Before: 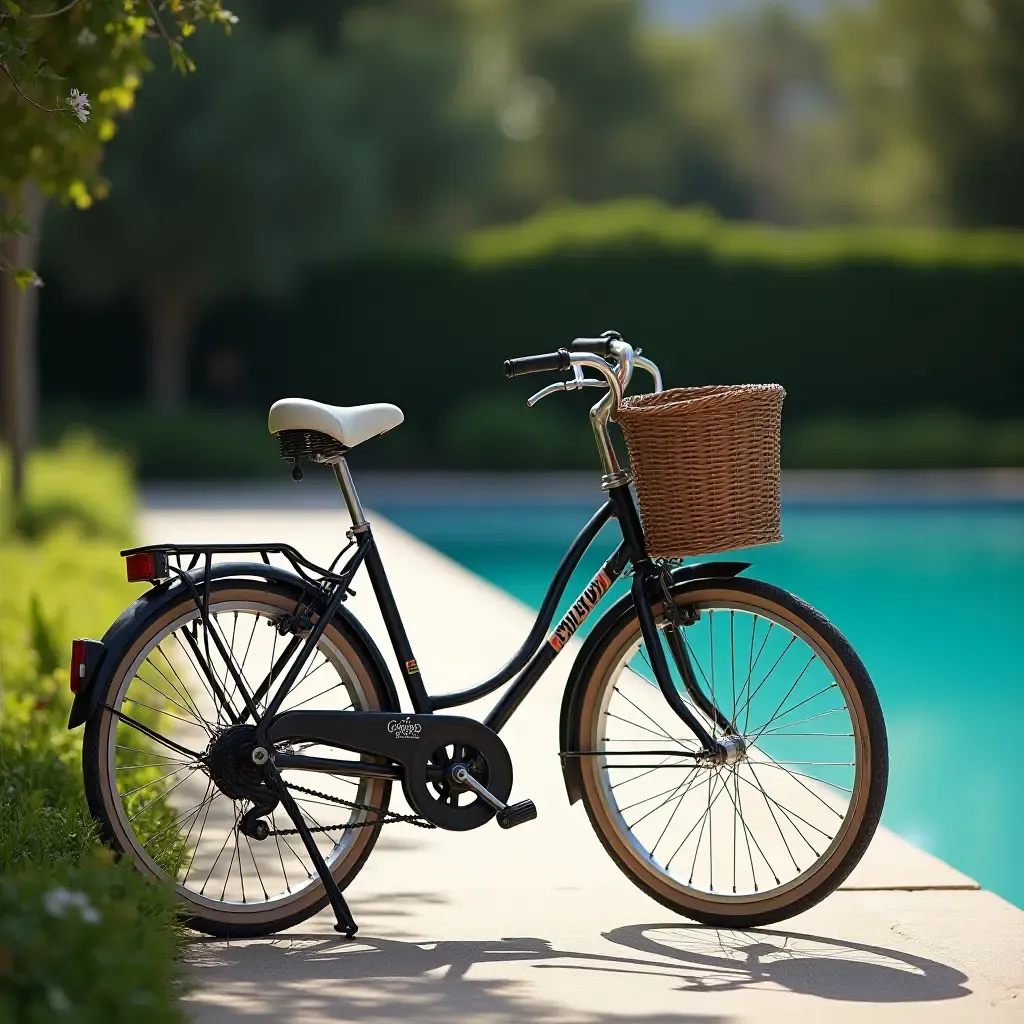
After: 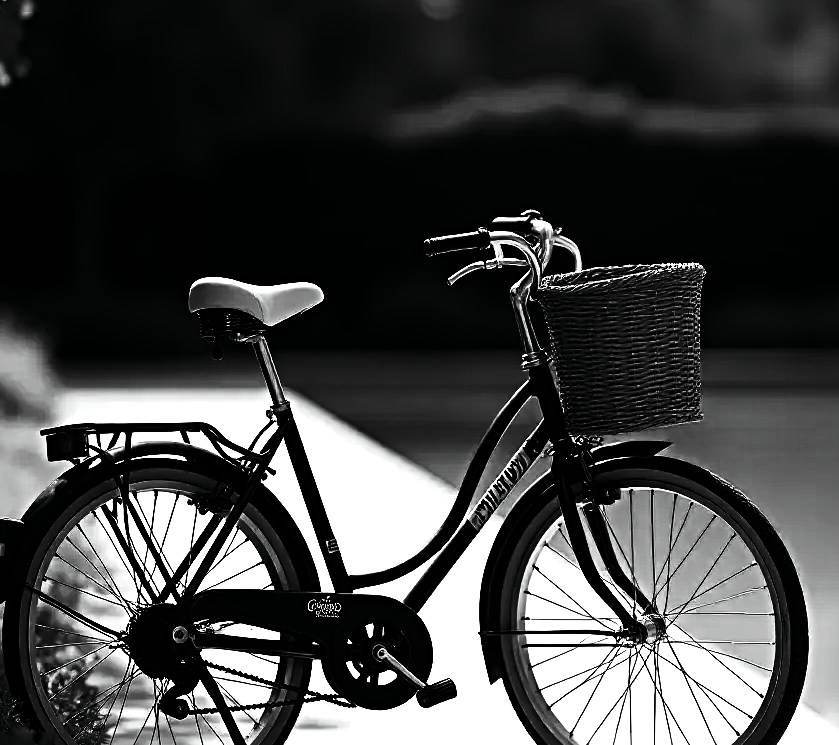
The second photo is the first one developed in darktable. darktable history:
tone equalizer: -8 EV -0.417 EV, -7 EV -0.389 EV, -6 EV -0.333 EV, -5 EV -0.222 EV, -3 EV 0.222 EV, -2 EV 0.333 EV, -1 EV 0.389 EV, +0 EV 0.417 EV, edges refinement/feathering 500, mask exposure compensation -1.57 EV, preserve details no
crop: left 7.856%, top 11.836%, right 10.12%, bottom 15.387%
contrast brightness saturation: contrast -0.03, brightness -0.59, saturation -1
tone curve: curves: ch0 [(0, 0) (0.131, 0.116) (0.316, 0.345) (0.501, 0.584) (0.629, 0.732) (0.812, 0.888) (1, 0.974)]; ch1 [(0, 0) (0.366, 0.367) (0.475, 0.462) (0.494, 0.496) (0.504, 0.499) (0.553, 0.584) (1, 1)]; ch2 [(0, 0) (0.333, 0.346) (0.375, 0.375) (0.424, 0.43) (0.476, 0.492) (0.502, 0.502) (0.533, 0.556) (0.566, 0.599) (0.614, 0.653) (1, 1)], color space Lab, independent channels, preserve colors none
sharpen: radius 4.883
